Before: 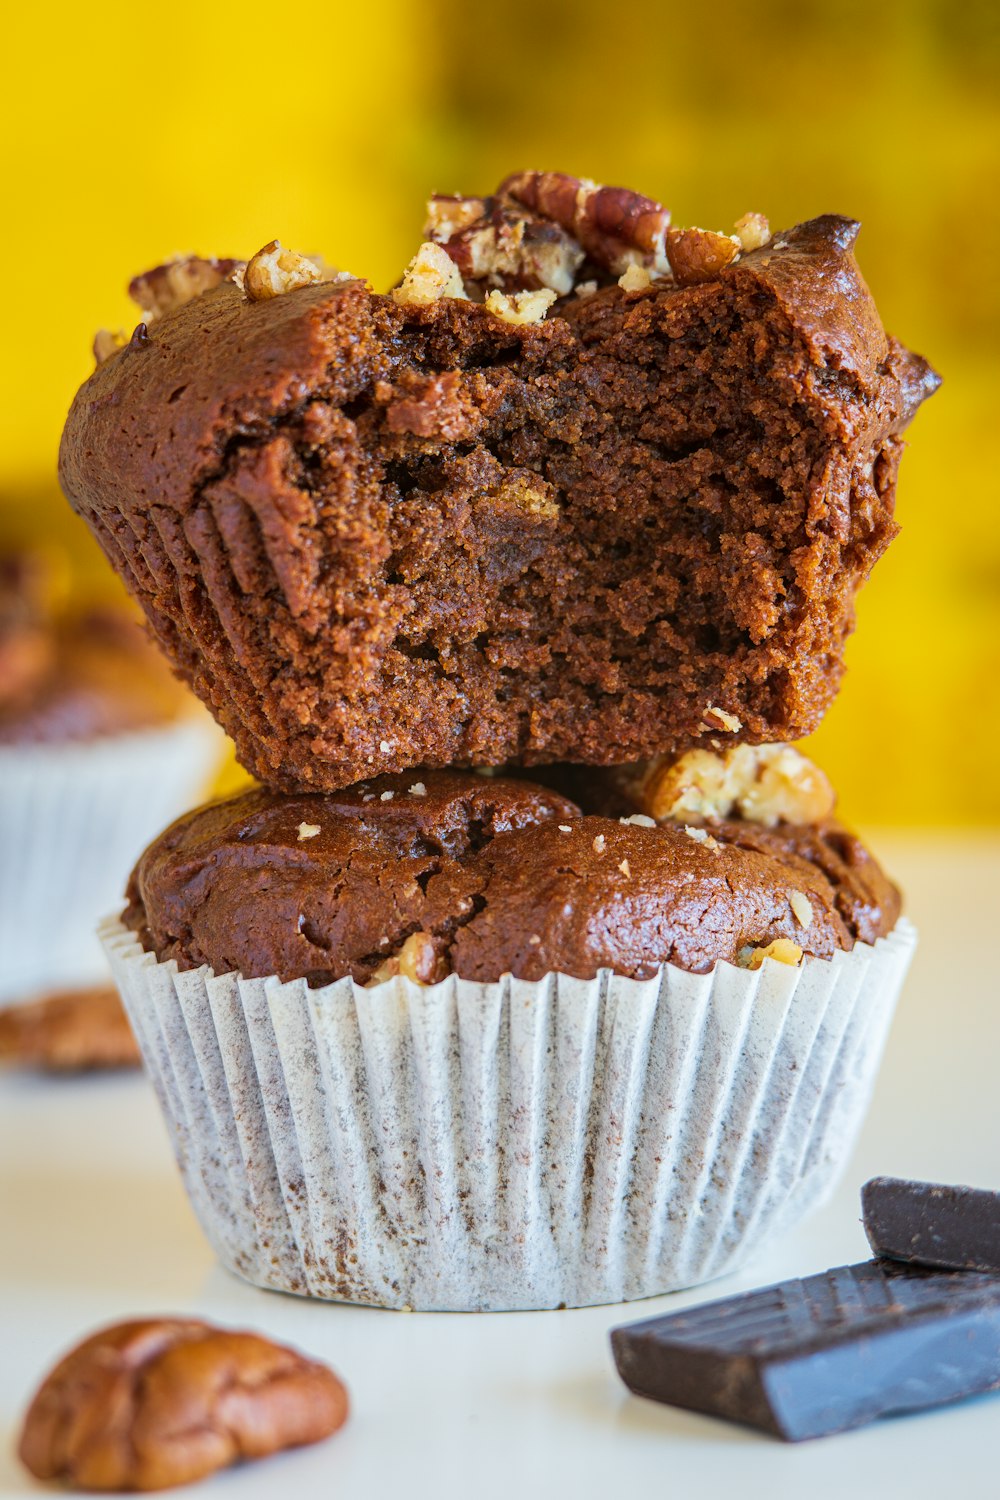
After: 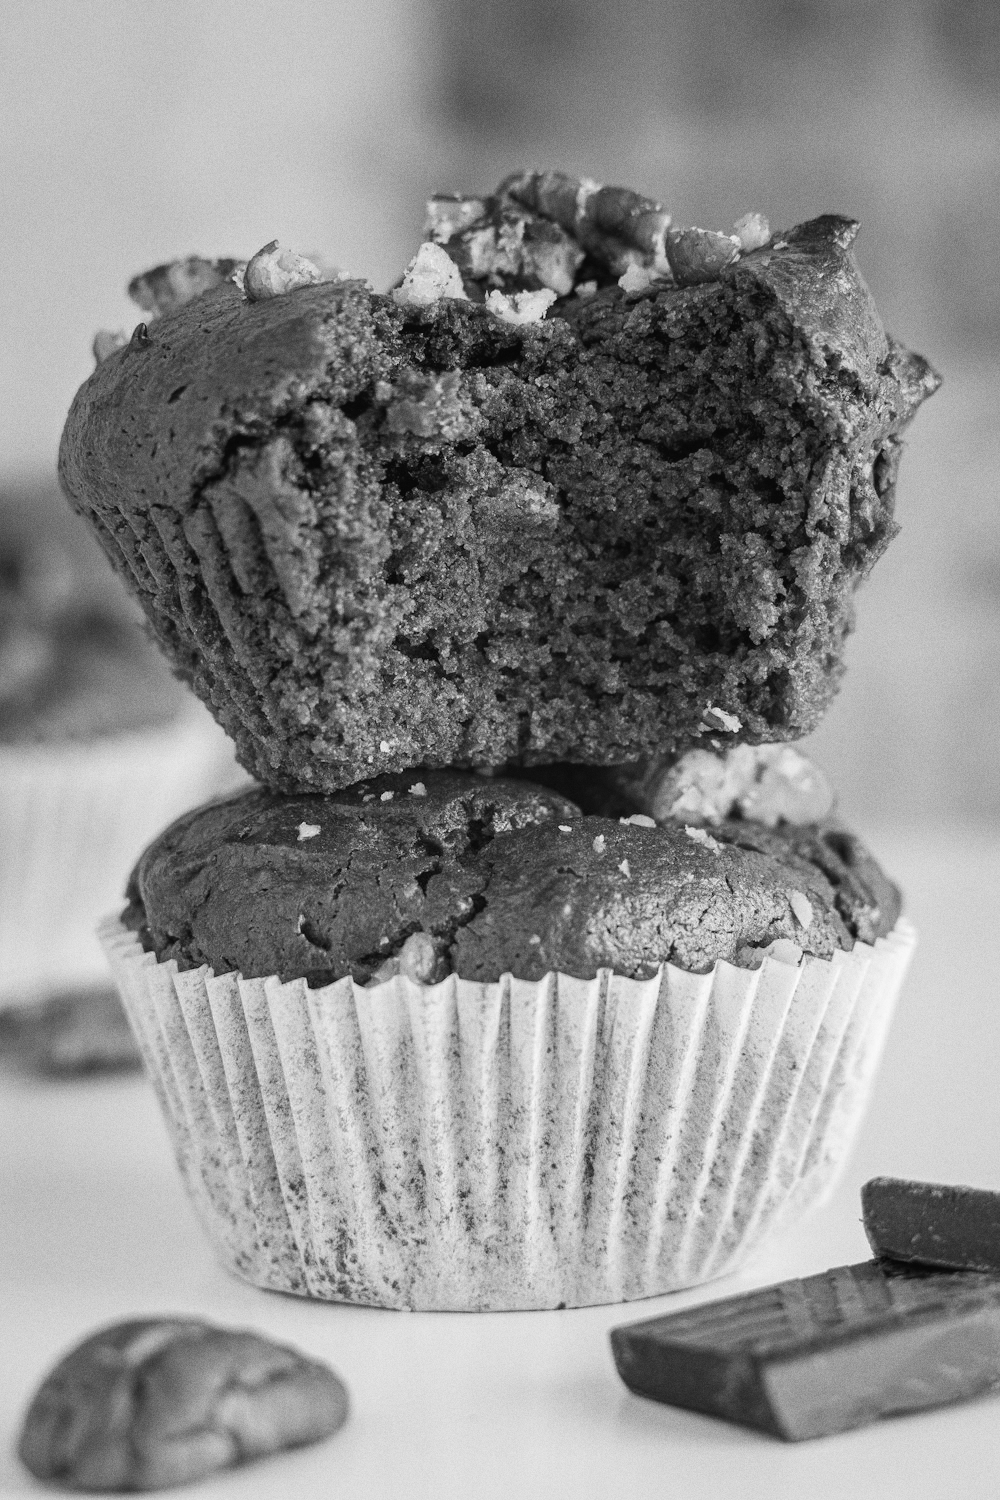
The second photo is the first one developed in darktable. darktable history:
monochrome: on, module defaults
contrast brightness saturation: contrast 0.05
color balance: lift [1, 1.015, 1.004, 0.985], gamma [1, 0.958, 0.971, 1.042], gain [1, 0.956, 0.977, 1.044]
grain: on, module defaults
color correction: highlights a* 21.16, highlights b* 19.61
